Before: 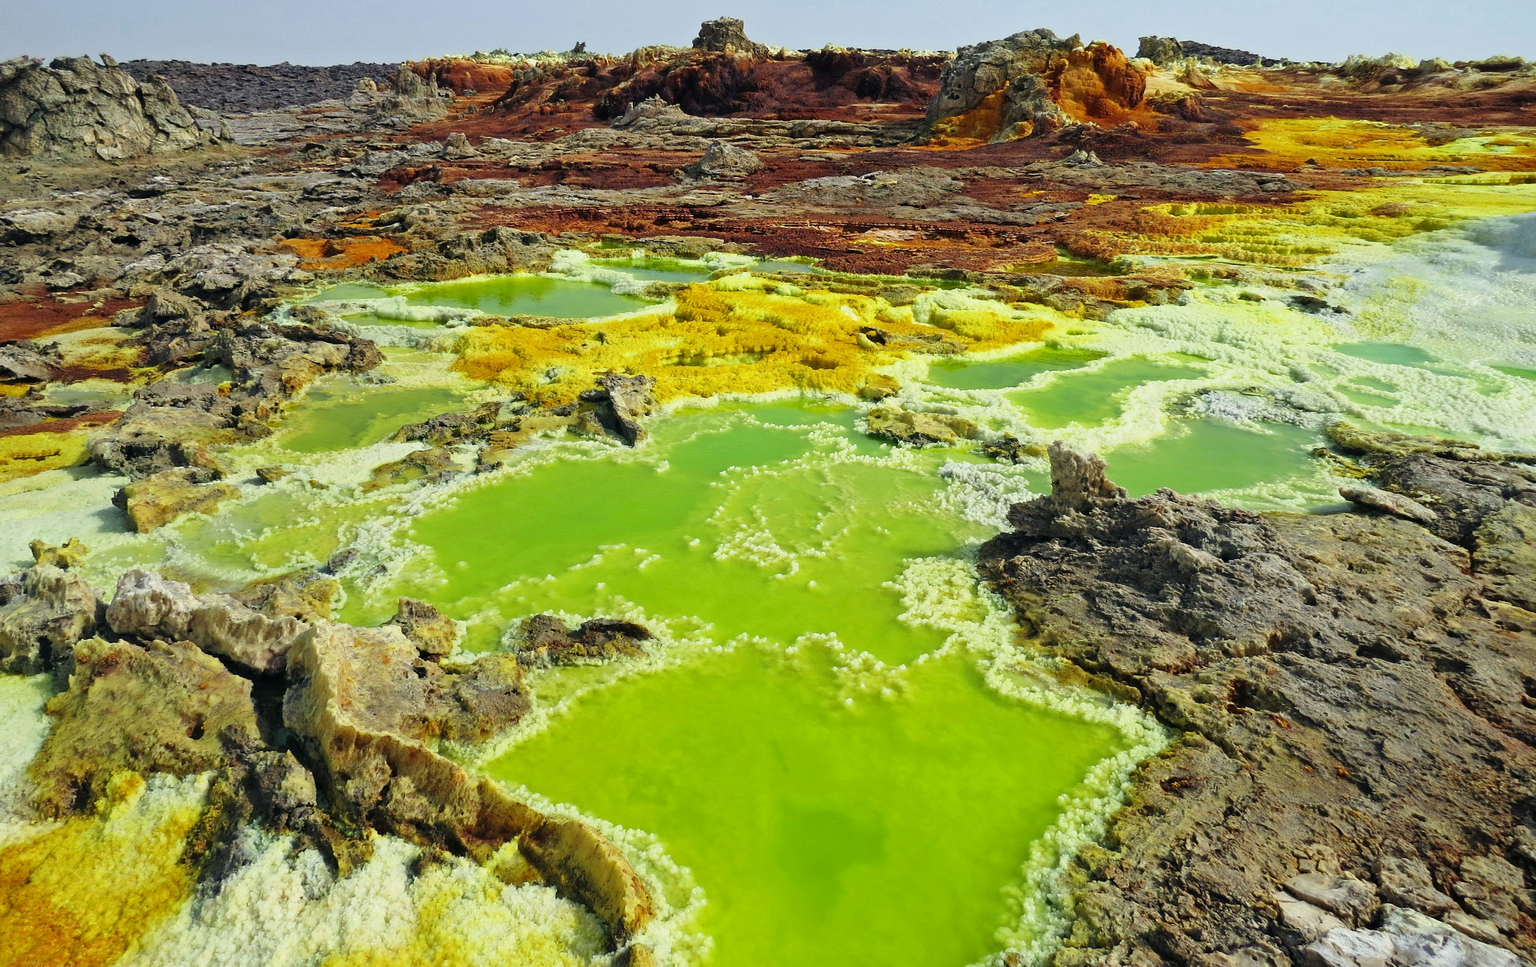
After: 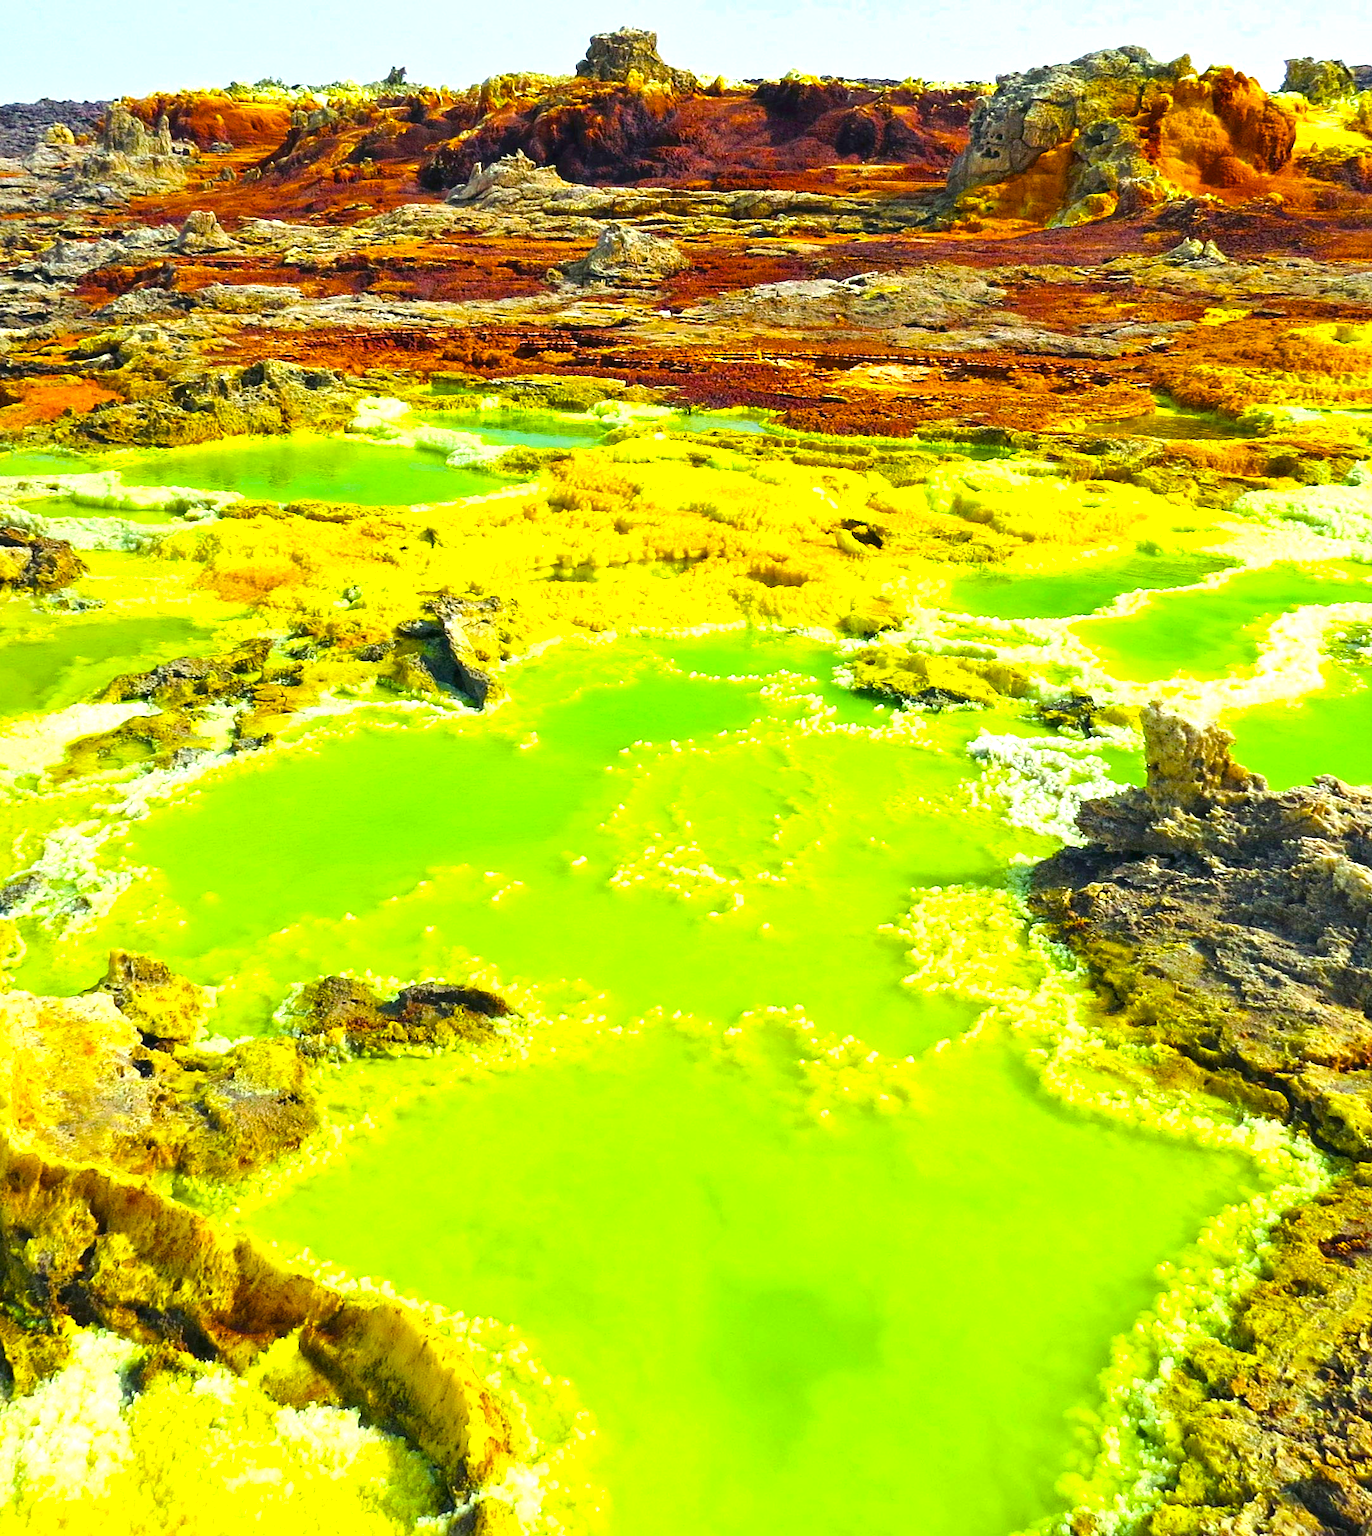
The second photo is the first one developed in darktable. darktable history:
crop: left 21.496%, right 22.254%
color balance rgb: linear chroma grading › global chroma 25%, perceptual saturation grading › global saturation 50%
exposure: black level correction 0, exposure 1.1 EV, compensate exposure bias true, compensate highlight preservation false
